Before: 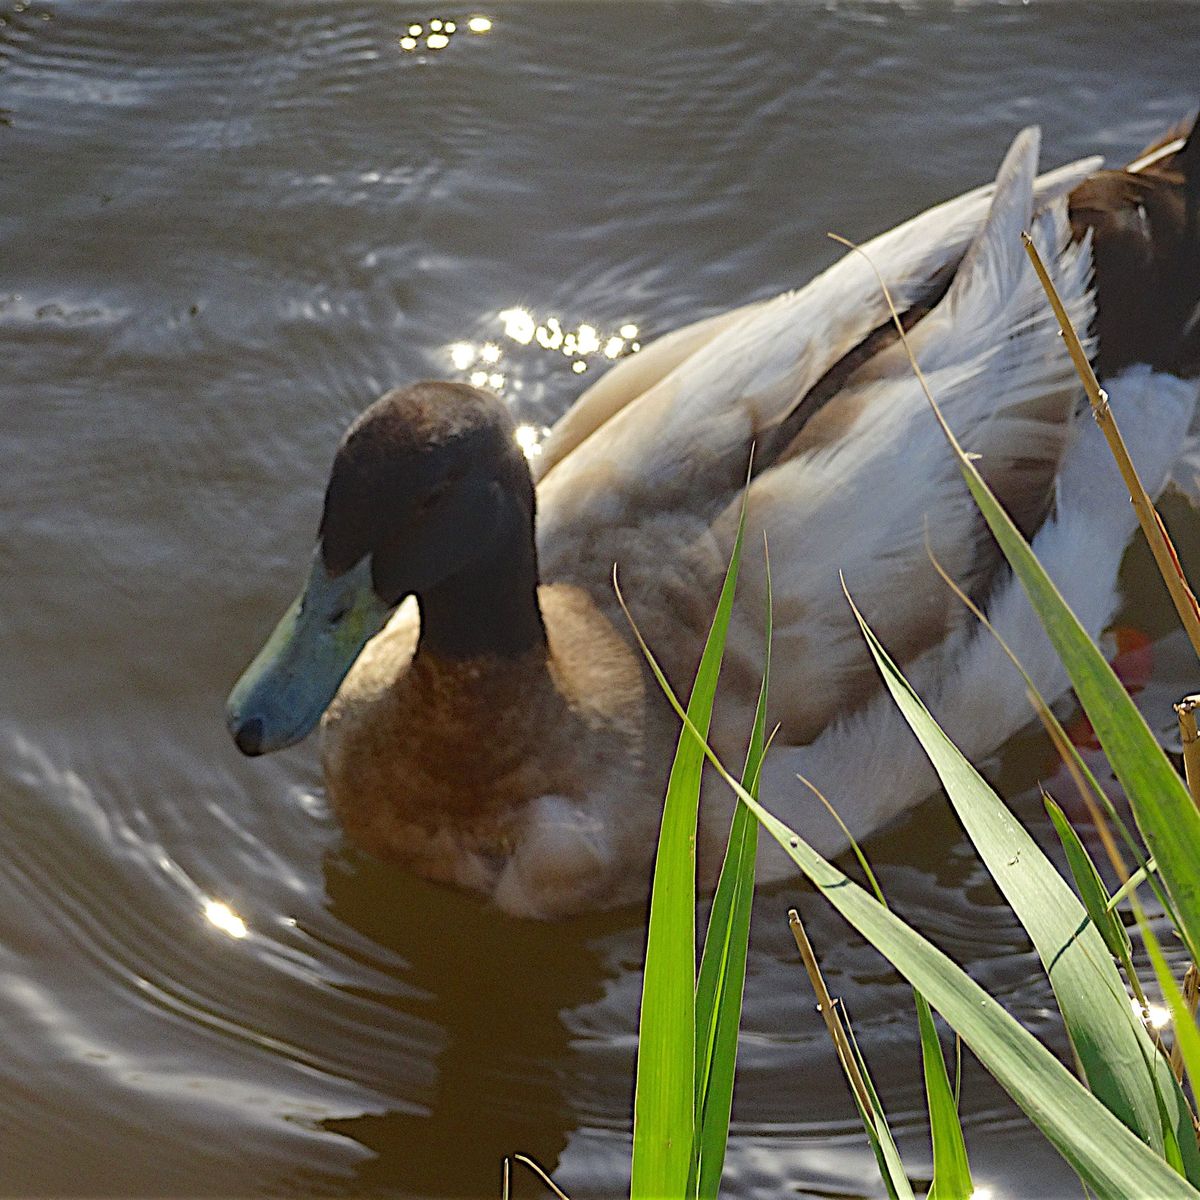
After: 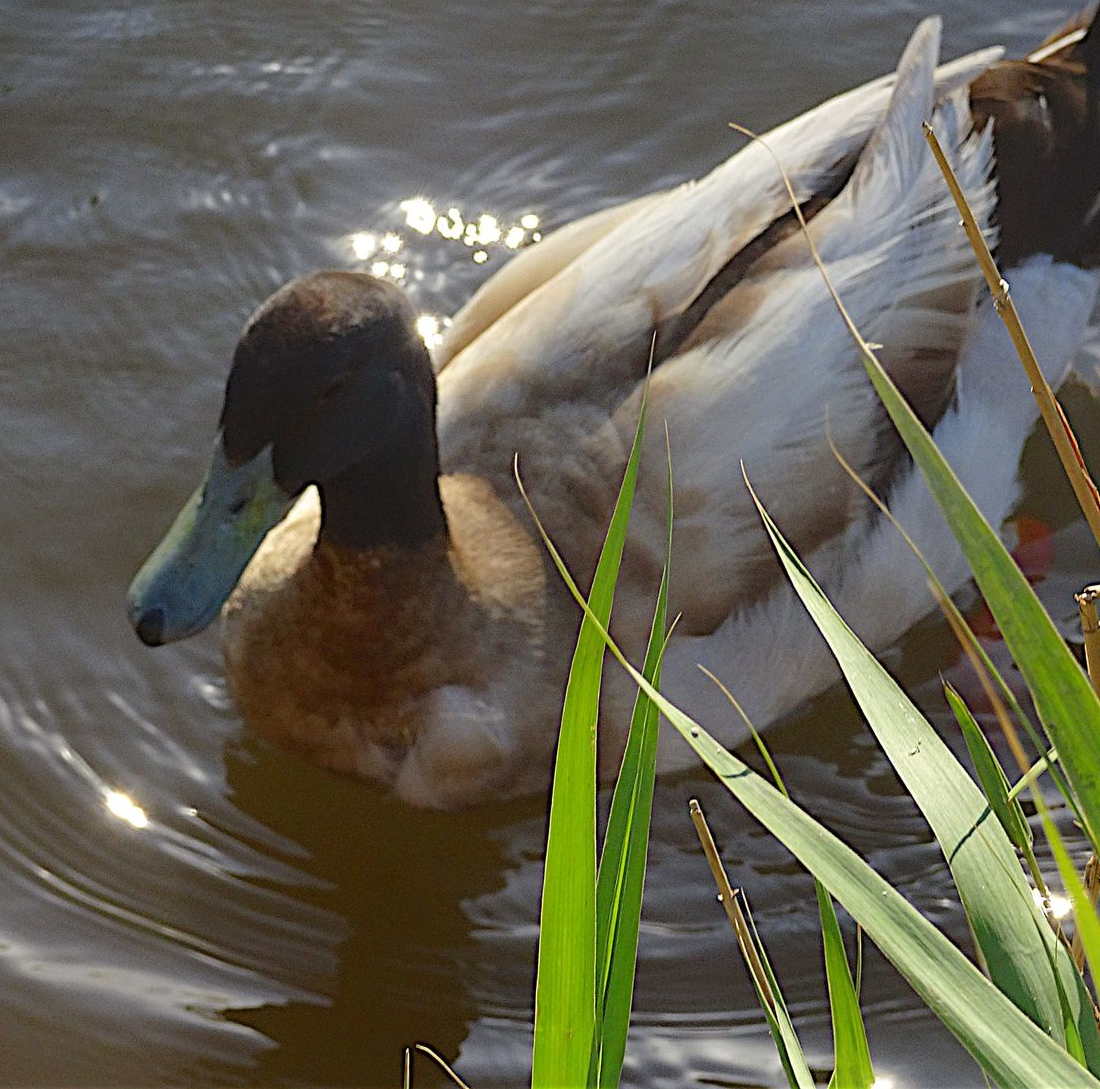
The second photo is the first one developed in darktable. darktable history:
crop and rotate: left 8.262%, top 9.226%
shadows and highlights: shadows -21.3, highlights 100, soften with gaussian
